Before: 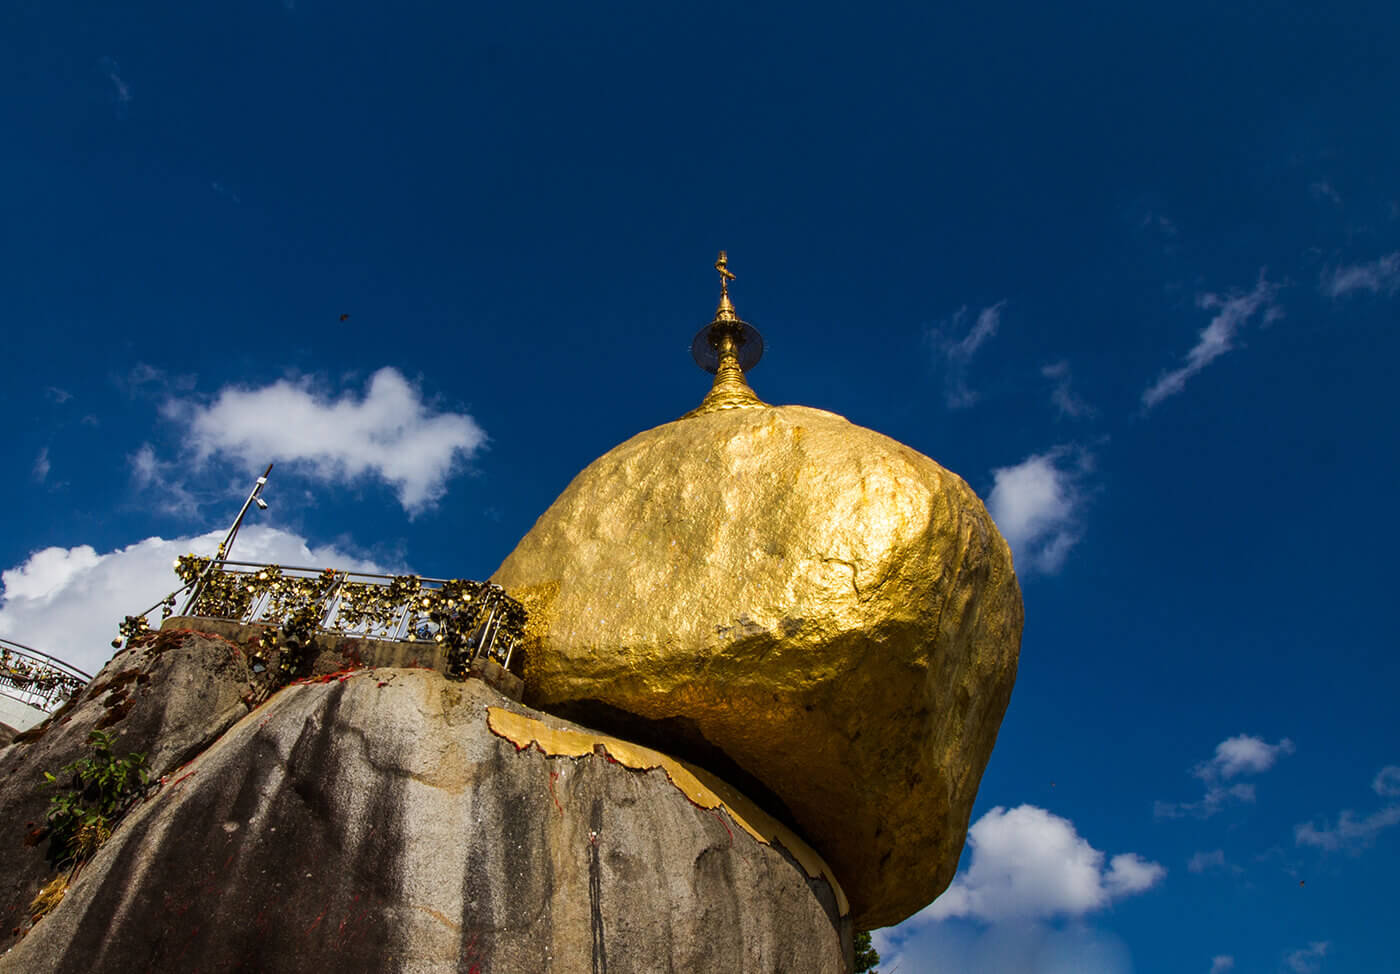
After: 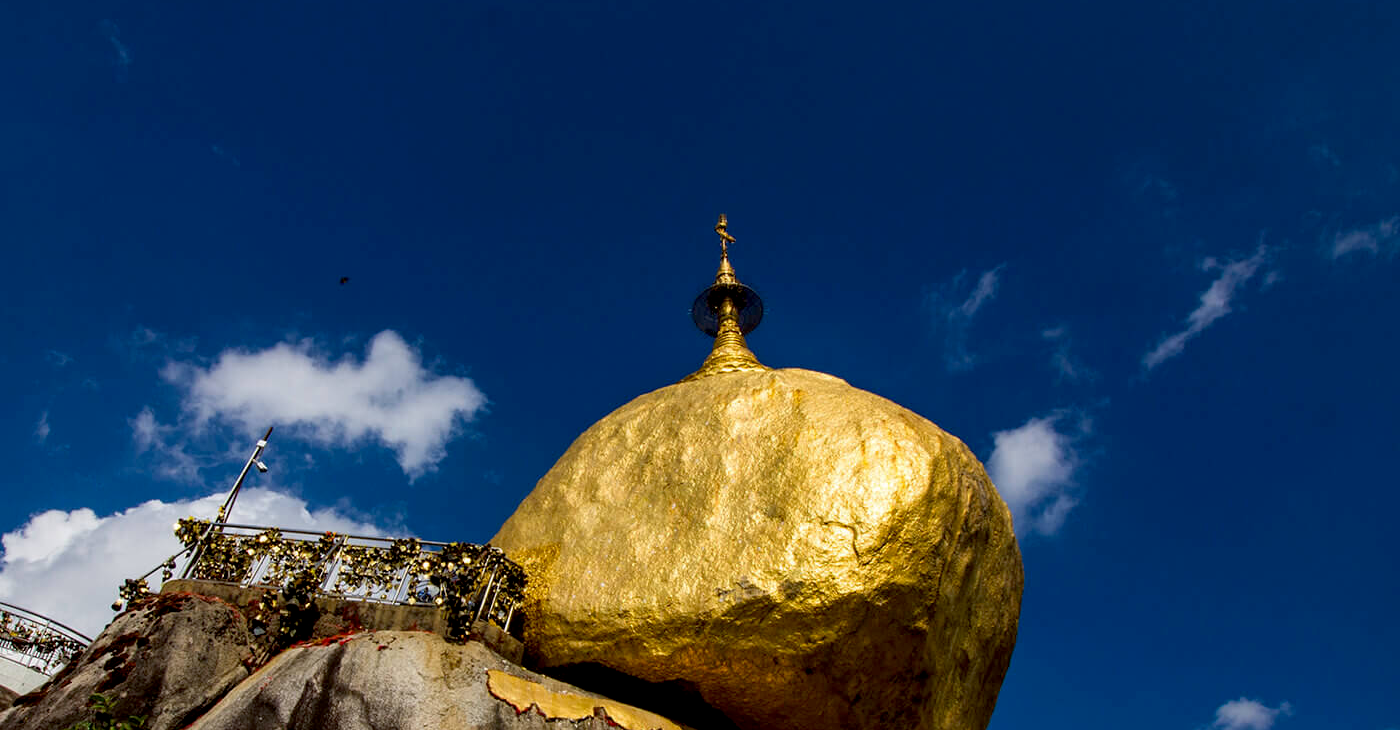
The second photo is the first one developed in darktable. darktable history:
exposure: black level correction 0.01, exposure 0.011 EV, compensate highlight preservation false
crop: top 3.857%, bottom 21.132%
